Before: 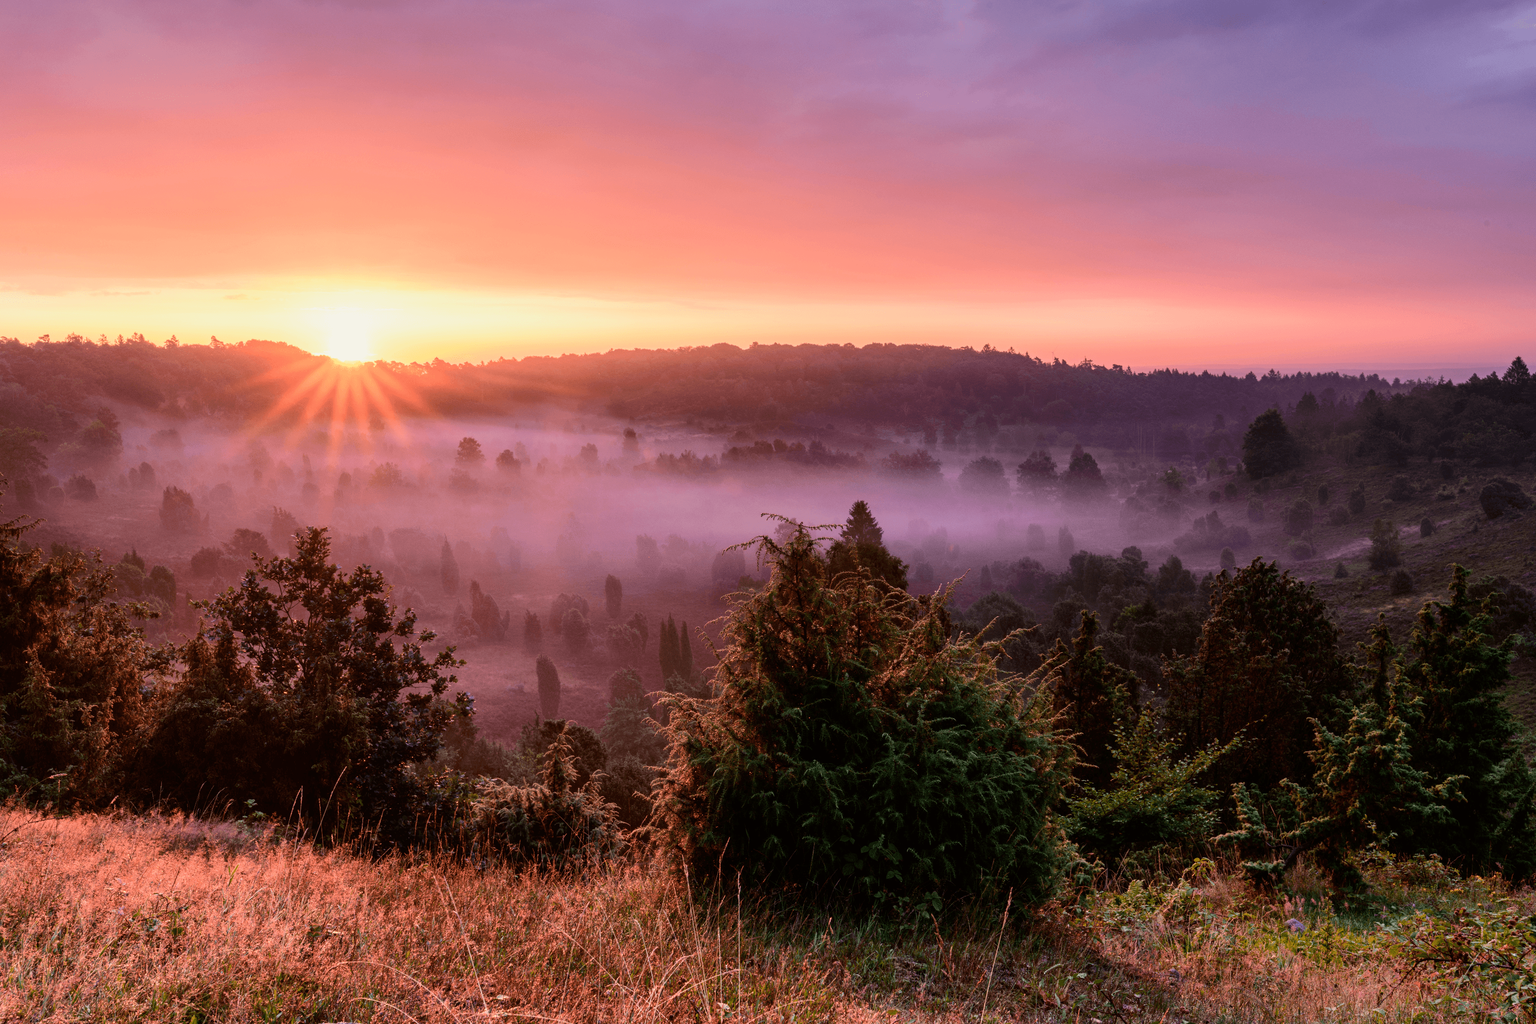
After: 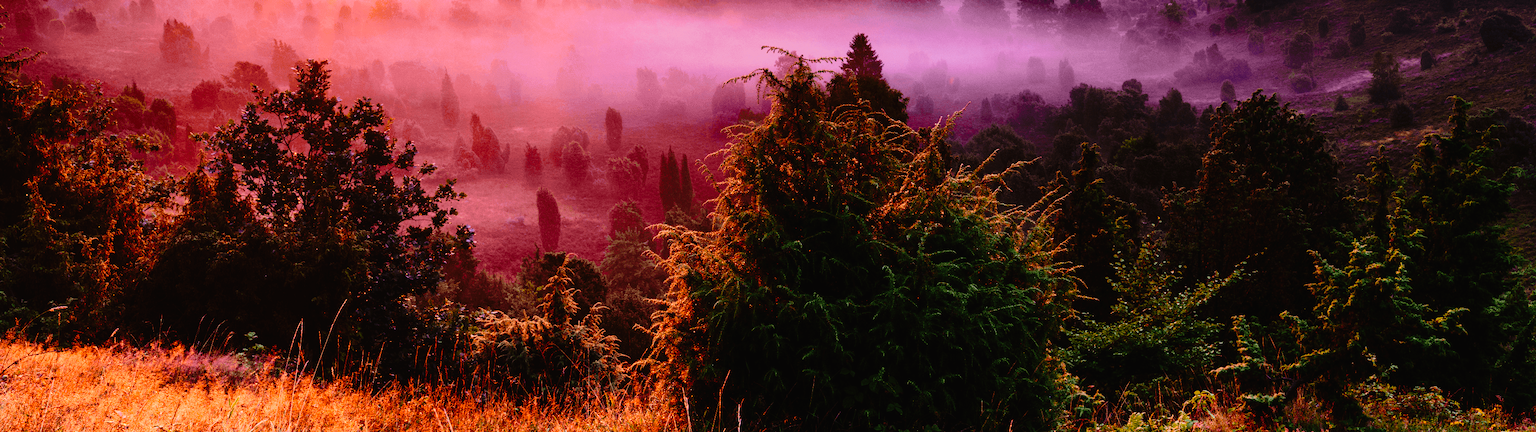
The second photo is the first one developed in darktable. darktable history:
exposure: exposure 0.154 EV, compensate highlight preservation false
crop: top 45.662%, bottom 12.113%
tone curve: curves: ch0 [(0, 0.014) (0.17, 0.099) (0.392, 0.438) (0.725, 0.828) (0.872, 0.918) (1, 0.981)]; ch1 [(0, 0) (0.402, 0.36) (0.489, 0.491) (0.5, 0.503) (0.515, 0.52) (0.545, 0.574) (0.615, 0.662) (0.701, 0.725) (1, 1)]; ch2 [(0, 0) (0.42, 0.458) (0.485, 0.499) (0.503, 0.503) (0.531, 0.542) (0.561, 0.594) (0.644, 0.694) (0.717, 0.753) (1, 0.991)], preserve colors none
color balance rgb: linear chroma grading › global chroma 8.899%, perceptual saturation grading › global saturation 30.887%, global vibrance 11.619%, contrast 5.031%
